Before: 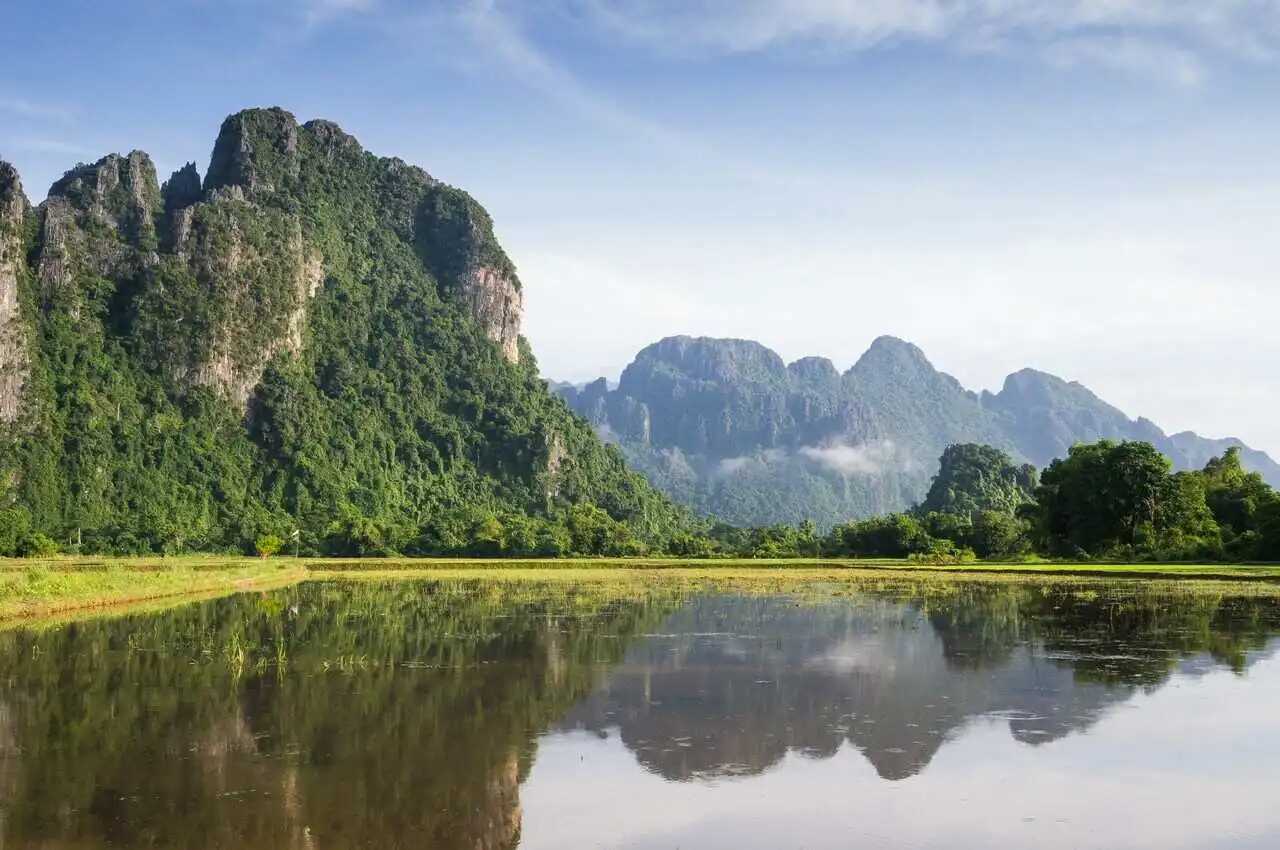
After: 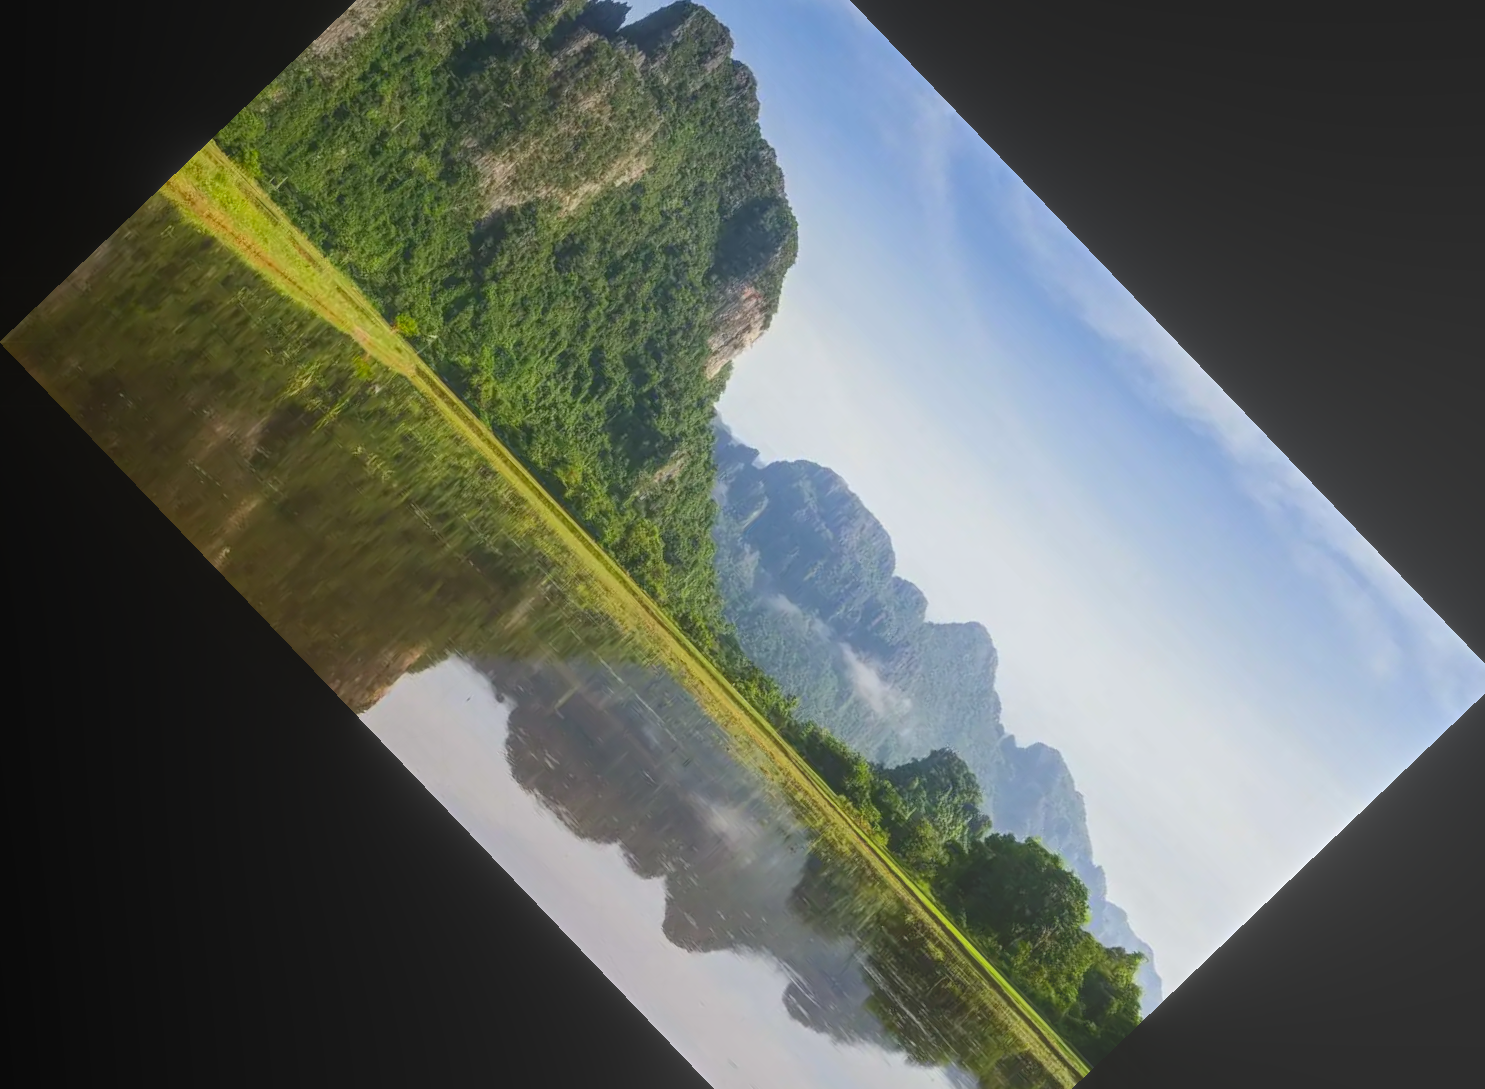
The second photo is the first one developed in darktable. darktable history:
contrast brightness saturation: contrast 0.15, brightness -0.01, saturation 0.1
contrast equalizer: octaves 7, y [[0.6 ×6], [0.55 ×6], [0 ×6], [0 ×6], [0 ×6]], mix -1
local contrast: highlights 73%, shadows 15%, midtone range 0.197
crop and rotate: angle -46.26°, top 16.234%, right 0.912%, bottom 11.704%
